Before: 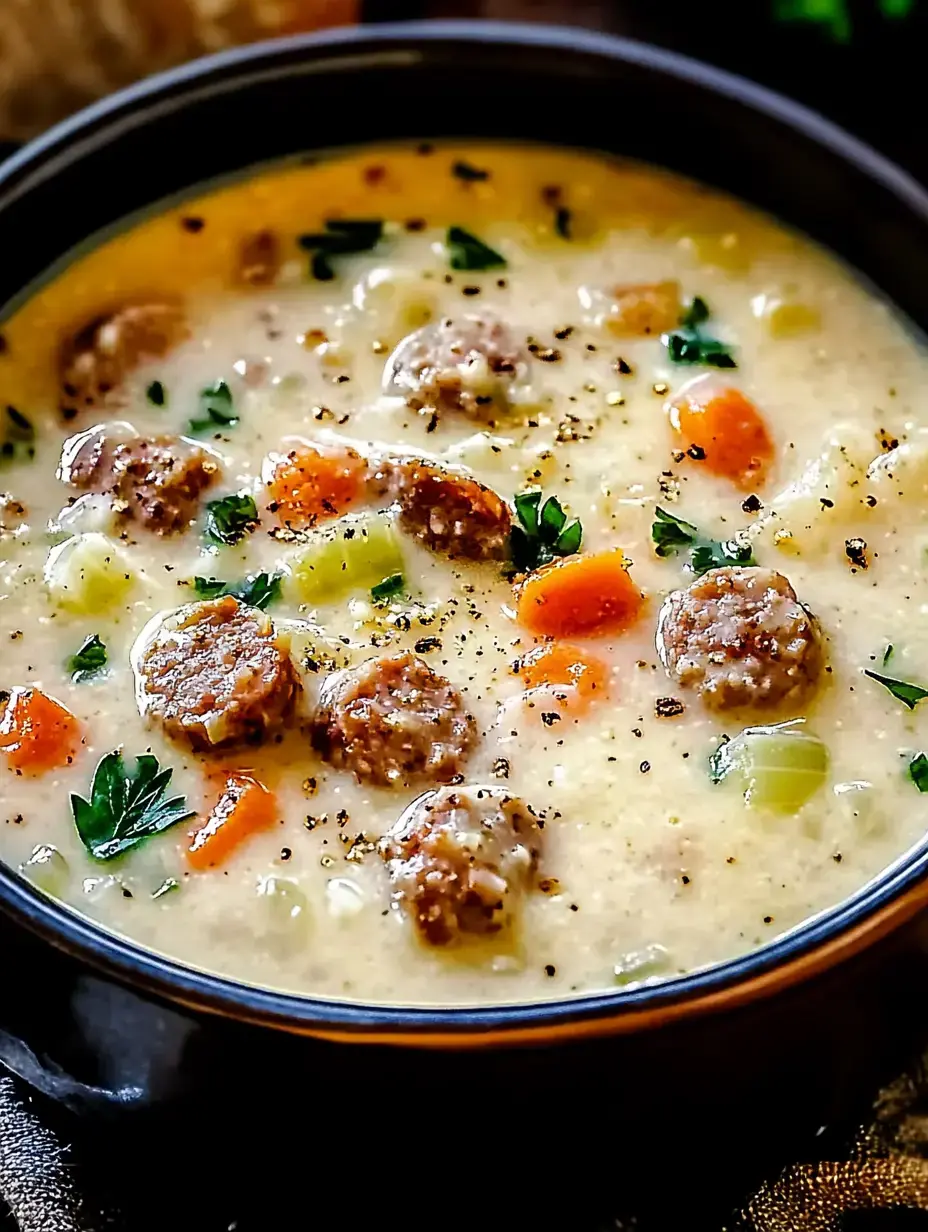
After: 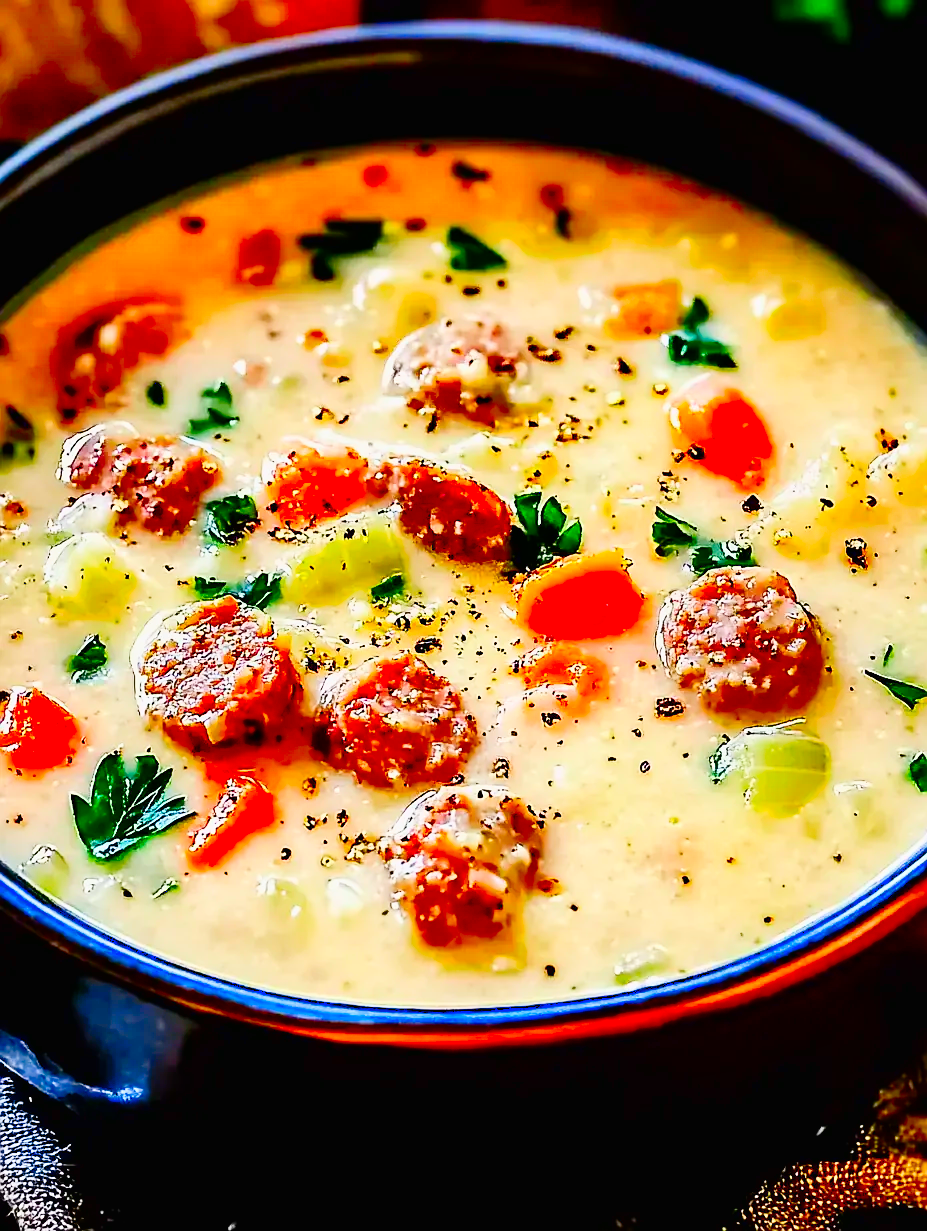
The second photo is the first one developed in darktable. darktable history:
exposure: exposure -0.059 EV, compensate highlight preservation false
crop: left 0.082%
levels: levels [0, 0.397, 0.955]
sharpen: radius 1.012
contrast brightness saturation: contrast 0.261, brightness 0.01, saturation 0.857
shadows and highlights: shadows 13.03, white point adjustment 1.14, soften with gaussian
filmic rgb: black relative exposure -7.65 EV, white relative exposure 4.56 EV, hardness 3.61
